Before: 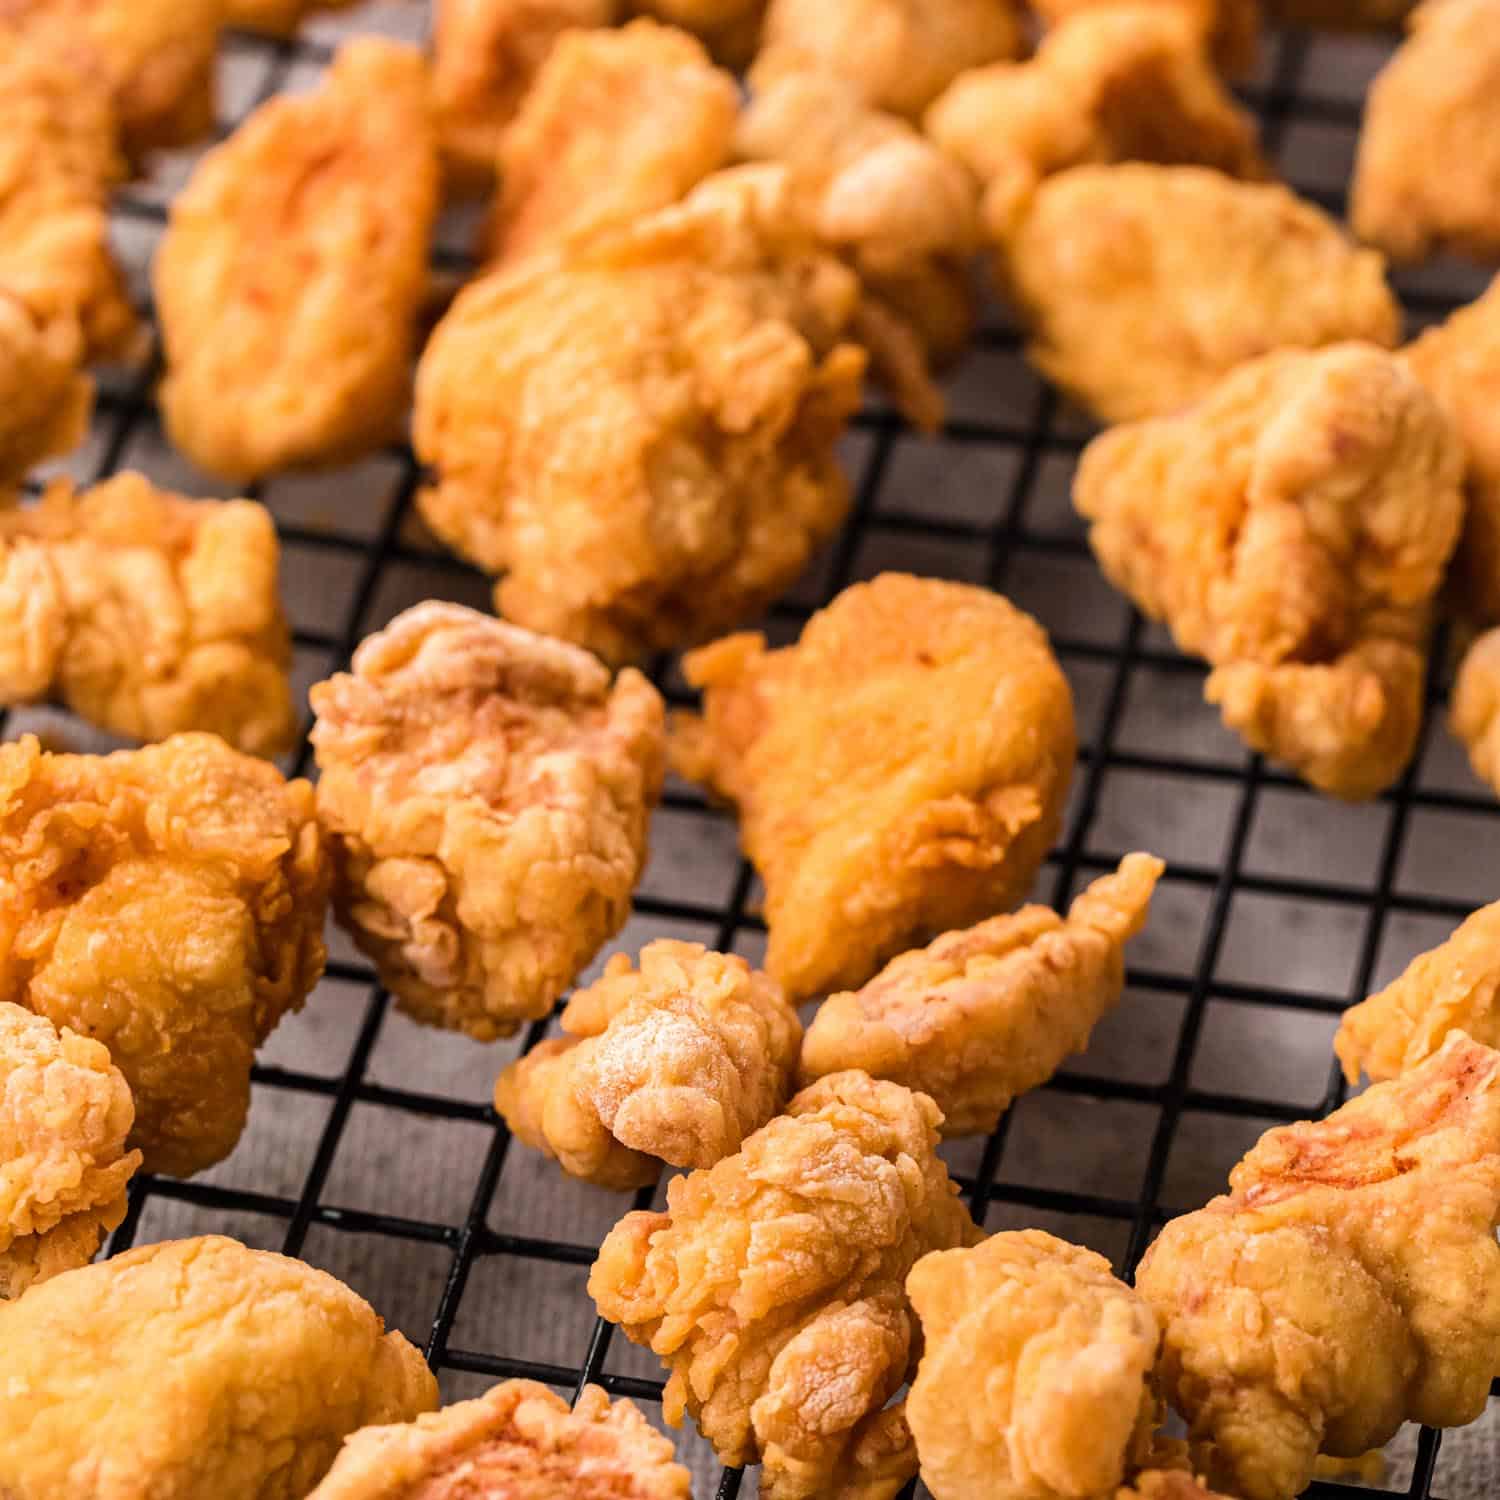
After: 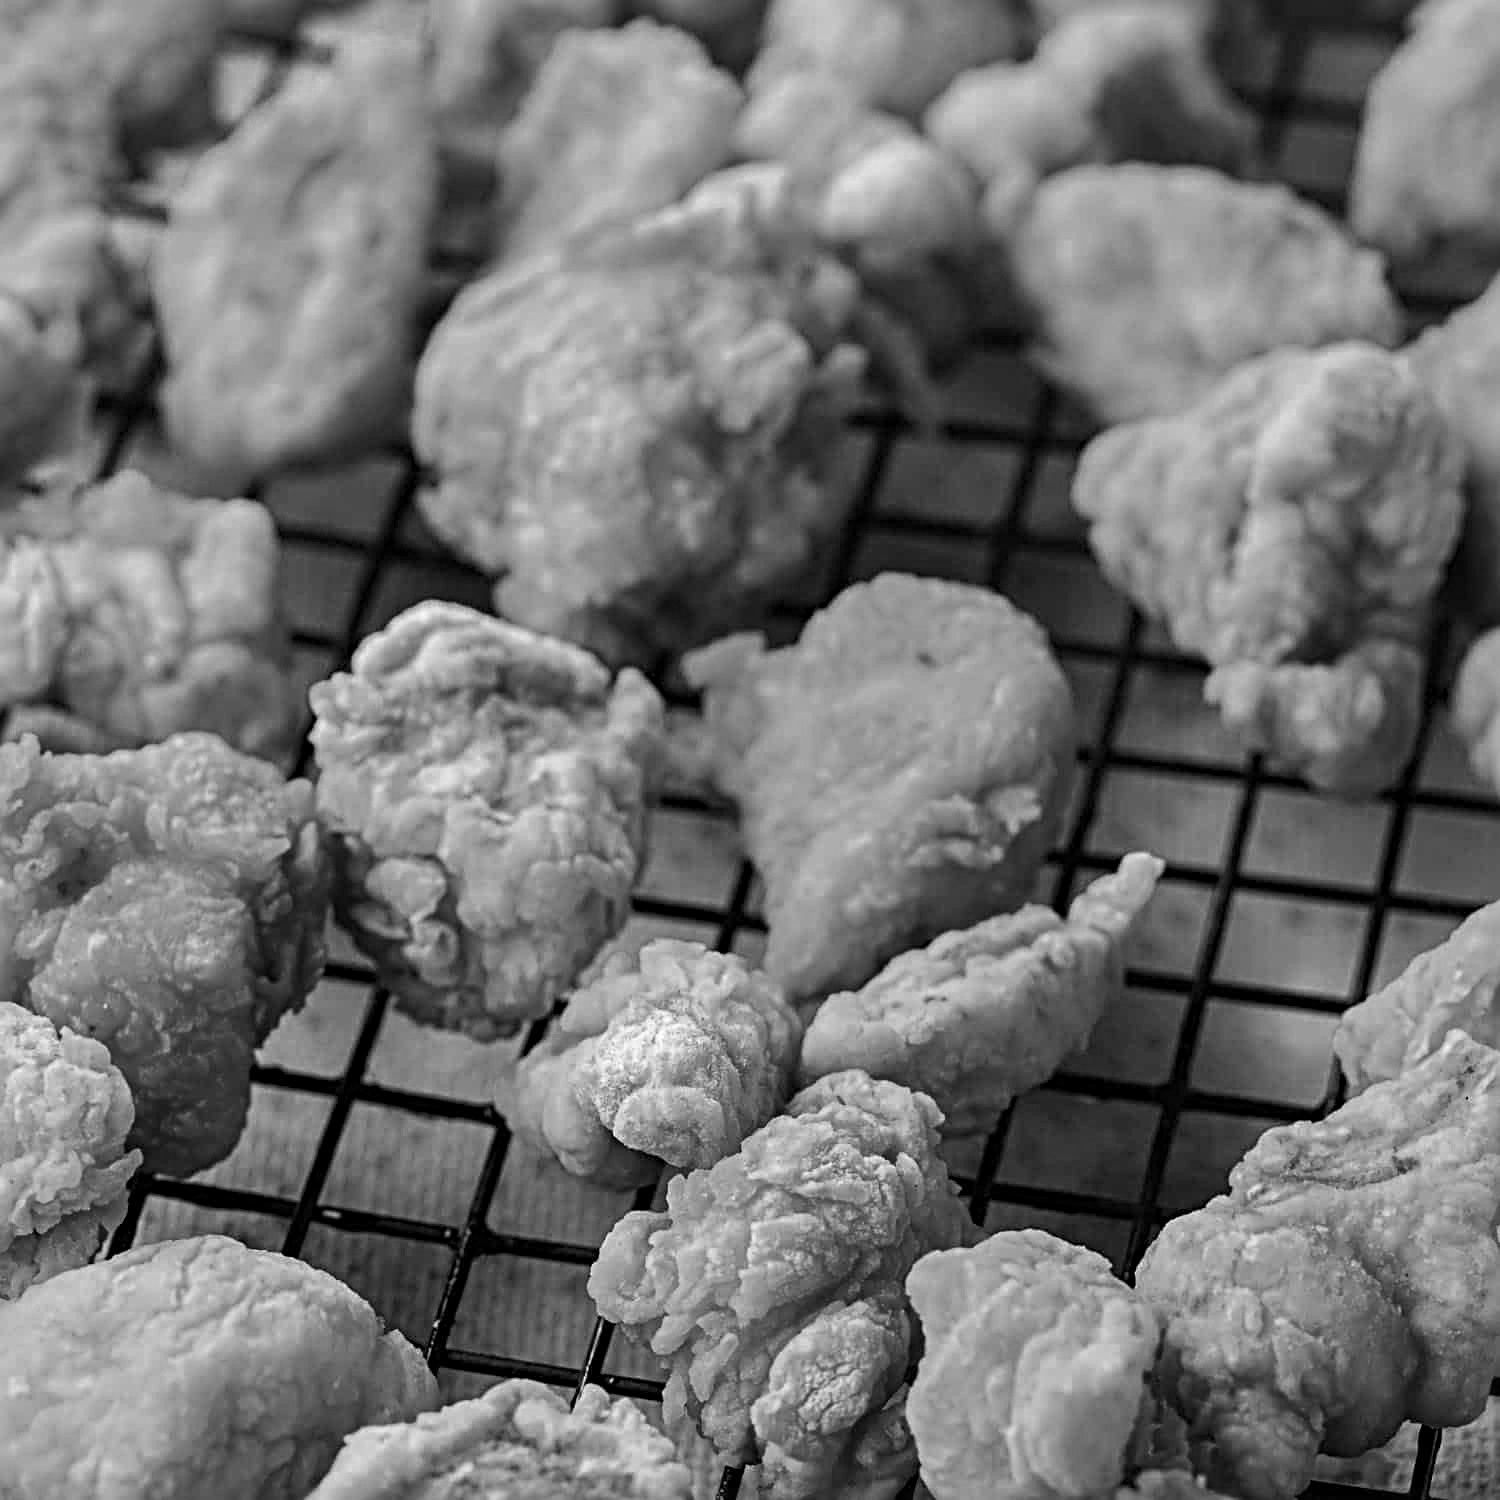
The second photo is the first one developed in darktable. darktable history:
sharpen: radius 4.875
color calibration: output gray [0.253, 0.26, 0.487, 0], illuminant F (fluorescent), F source F9 (Cool White Deluxe 4150 K) – high CRI, x 0.375, y 0.373, temperature 4160.02 K
